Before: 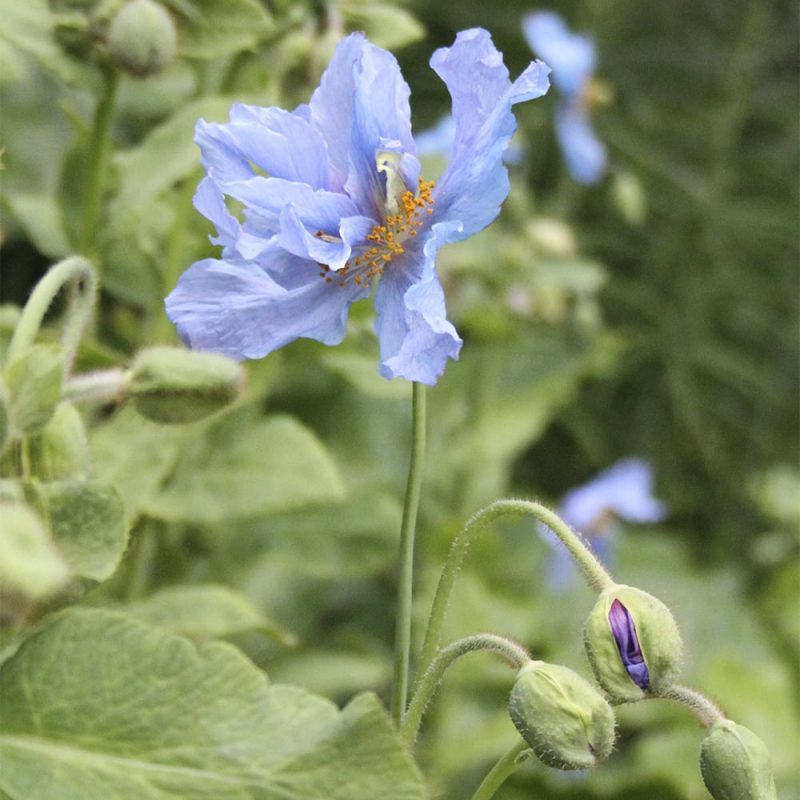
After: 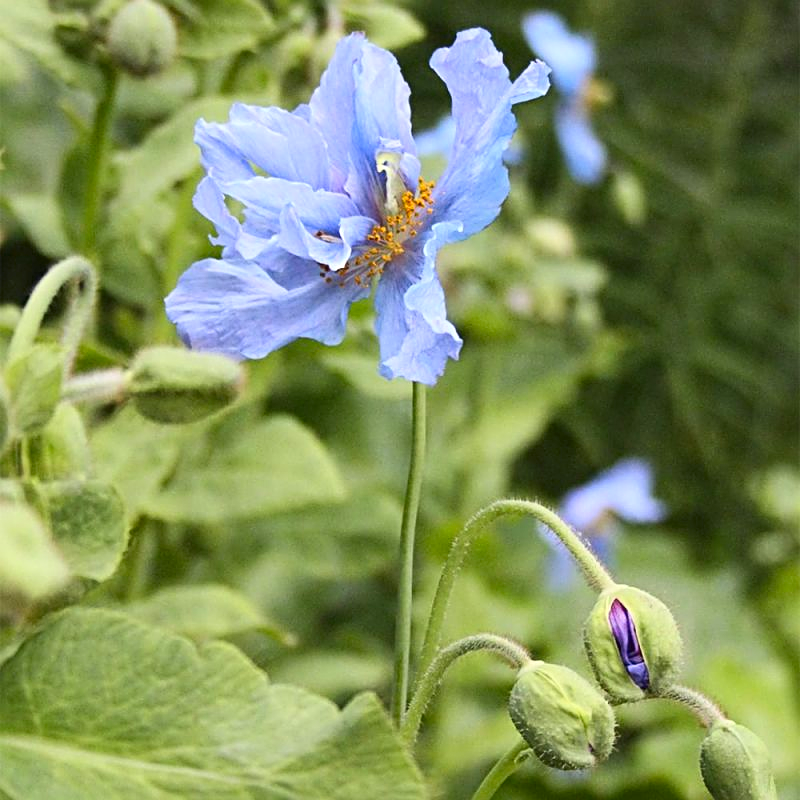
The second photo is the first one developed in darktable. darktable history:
sharpen: radius 2.732
contrast brightness saturation: contrast 0.162, saturation 0.314
